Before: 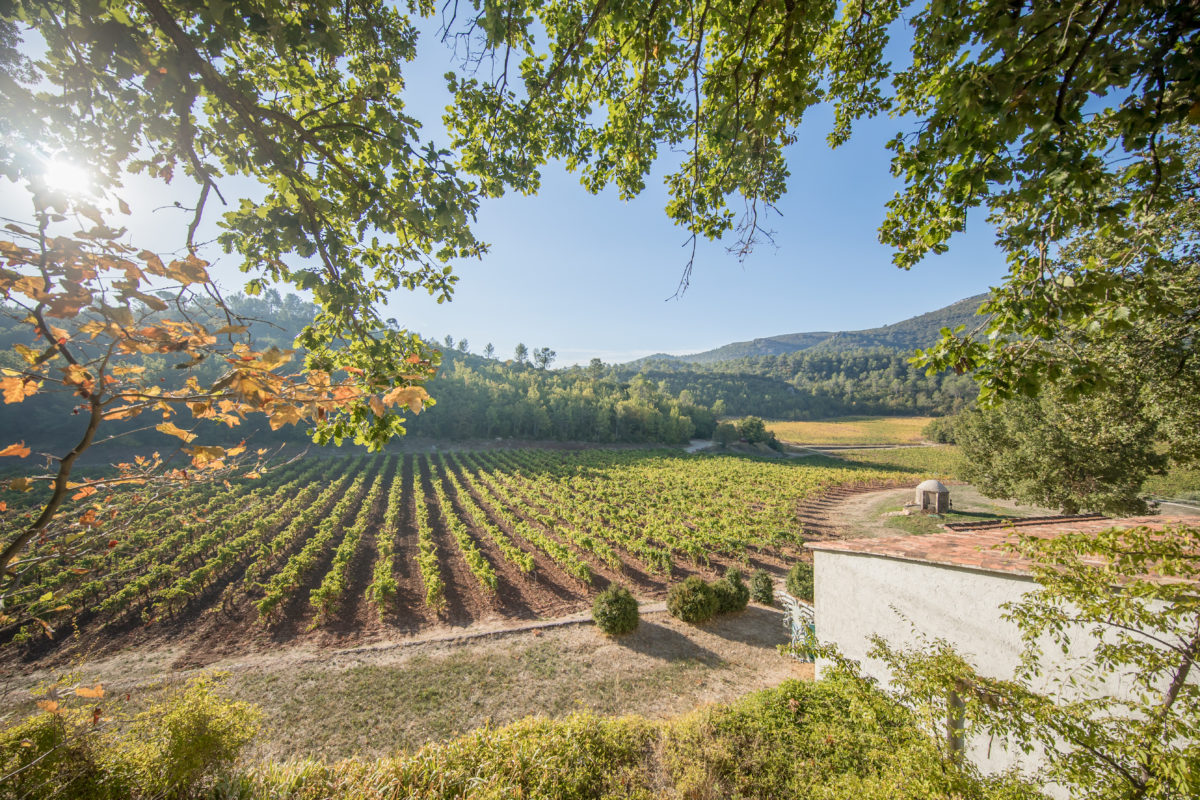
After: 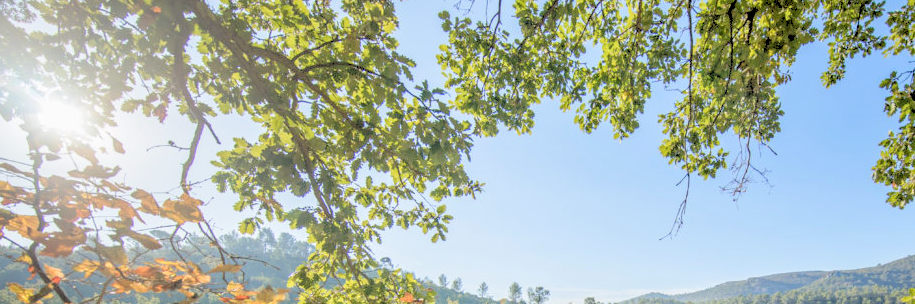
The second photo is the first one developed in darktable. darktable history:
crop: left 0.579%, top 7.627%, right 23.167%, bottom 54.275%
tone equalizer: on, module defaults
rgb levels: levels [[0.027, 0.429, 0.996], [0, 0.5, 1], [0, 0.5, 1]]
tone curve: curves: ch0 [(0, 0) (0.003, 0.013) (0.011, 0.017) (0.025, 0.028) (0.044, 0.049) (0.069, 0.07) (0.1, 0.103) (0.136, 0.143) (0.177, 0.186) (0.224, 0.232) (0.277, 0.282) (0.335, 0.333) (0.399, 0.405) (0.468, 0.477) (0.543, 0.54) (0.623, 0.627) (0.709, 0.709) (0.801, 0.798) (0.898, 0.902) (1, 1)], preserve colors none
